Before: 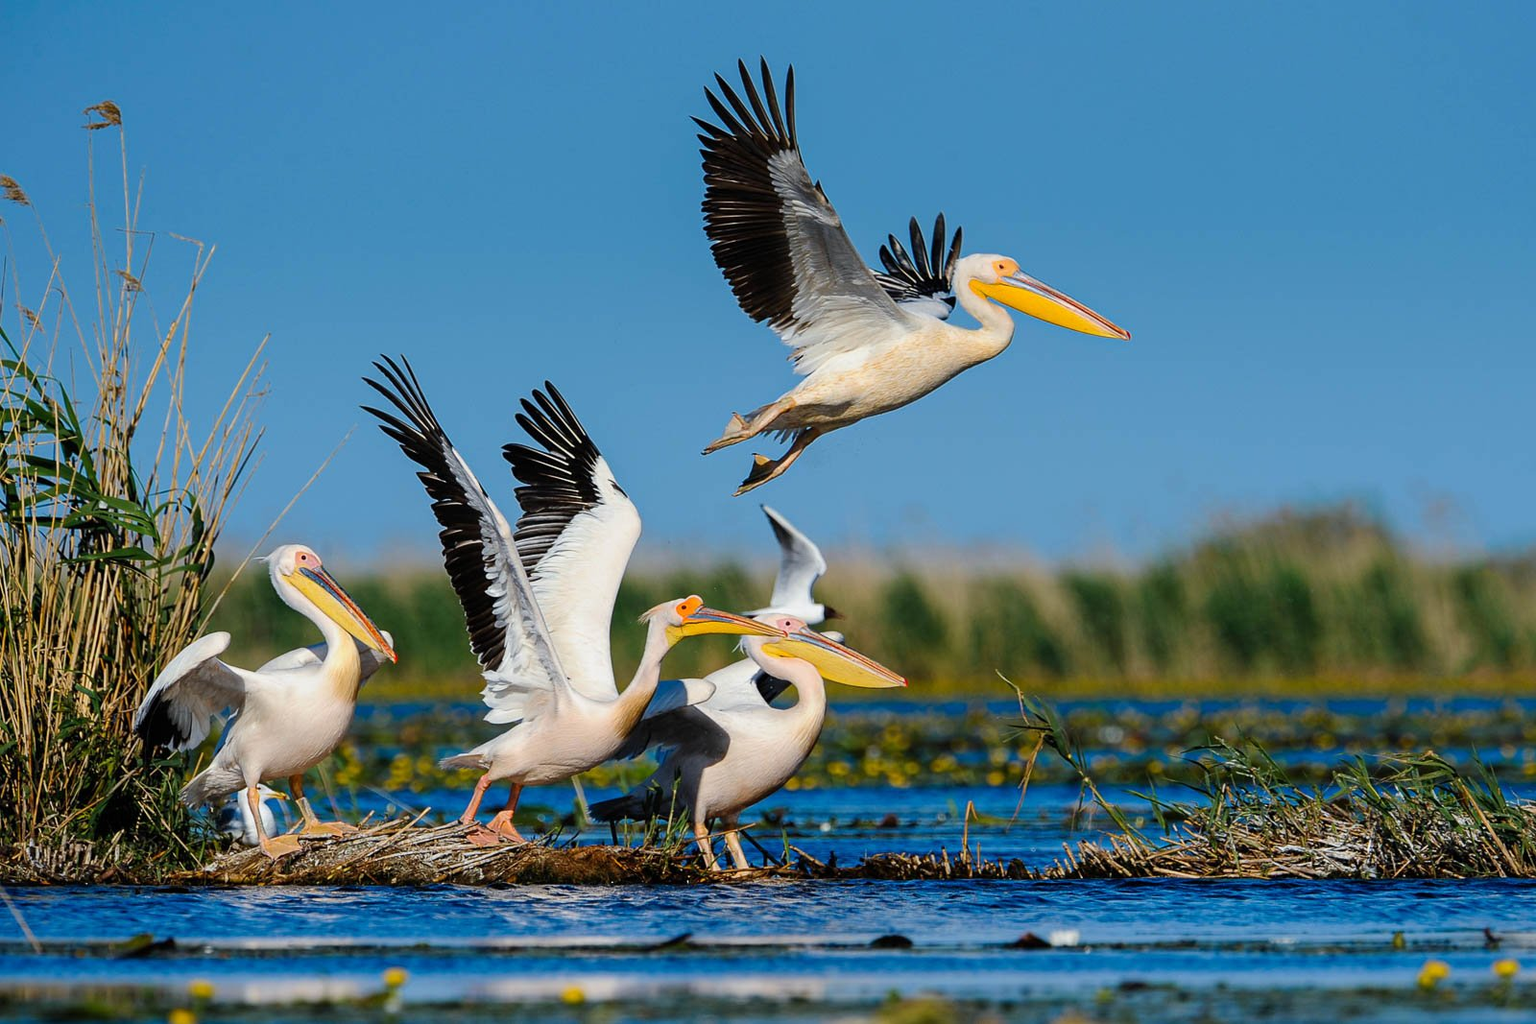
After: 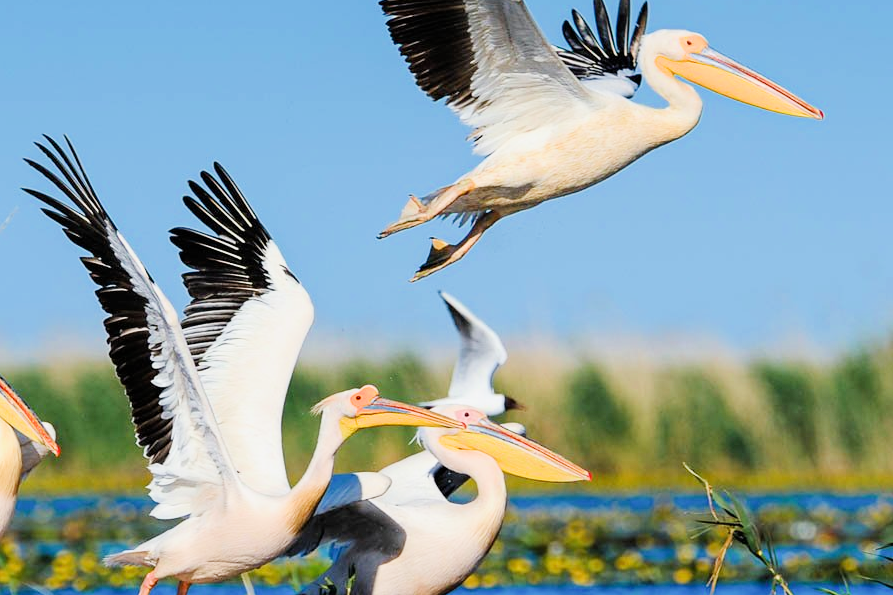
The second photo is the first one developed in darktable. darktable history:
exposure: black level correction 0, exposure 1.388 EV, compensate exposure bias true, compensate highlight preservation false
filmic rgb: black relative exposure -7.65 EV, white relative exposure 4.56 EV, hardness 3.61
crop and rotate: left 22.13%, top 22.054%, right 22.026%, bottom 22.102%
